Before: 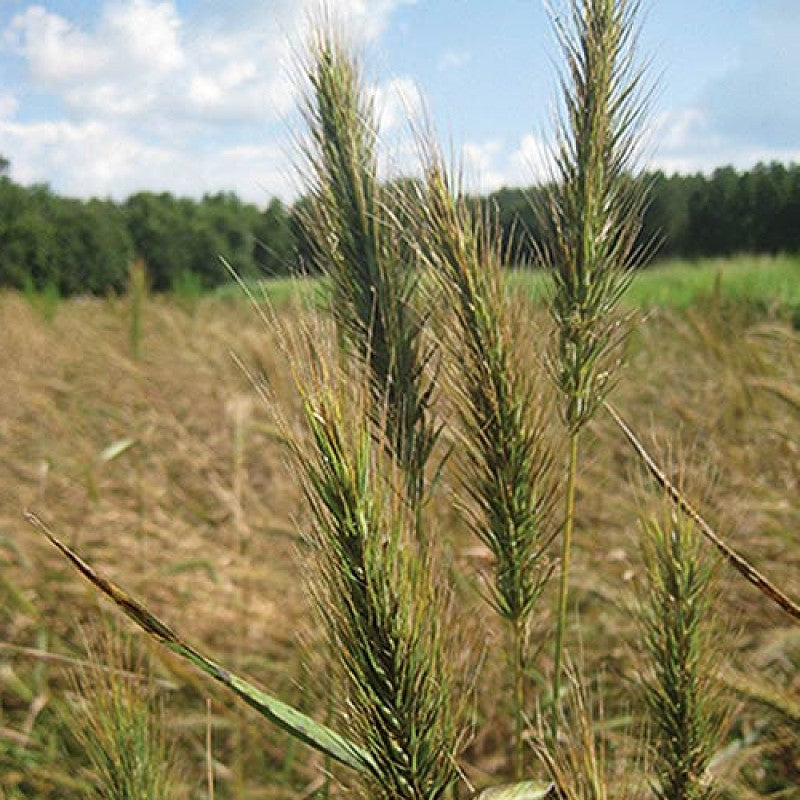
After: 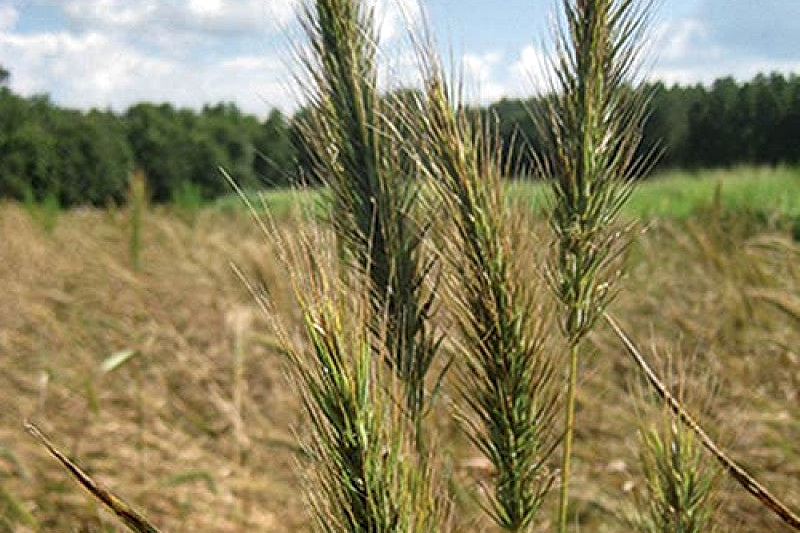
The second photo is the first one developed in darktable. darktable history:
crop: top 11.166%, bottom 22.168%
local contrast: highlights 83%, shadows 81%
shadows and highlights: soften with gaussian
